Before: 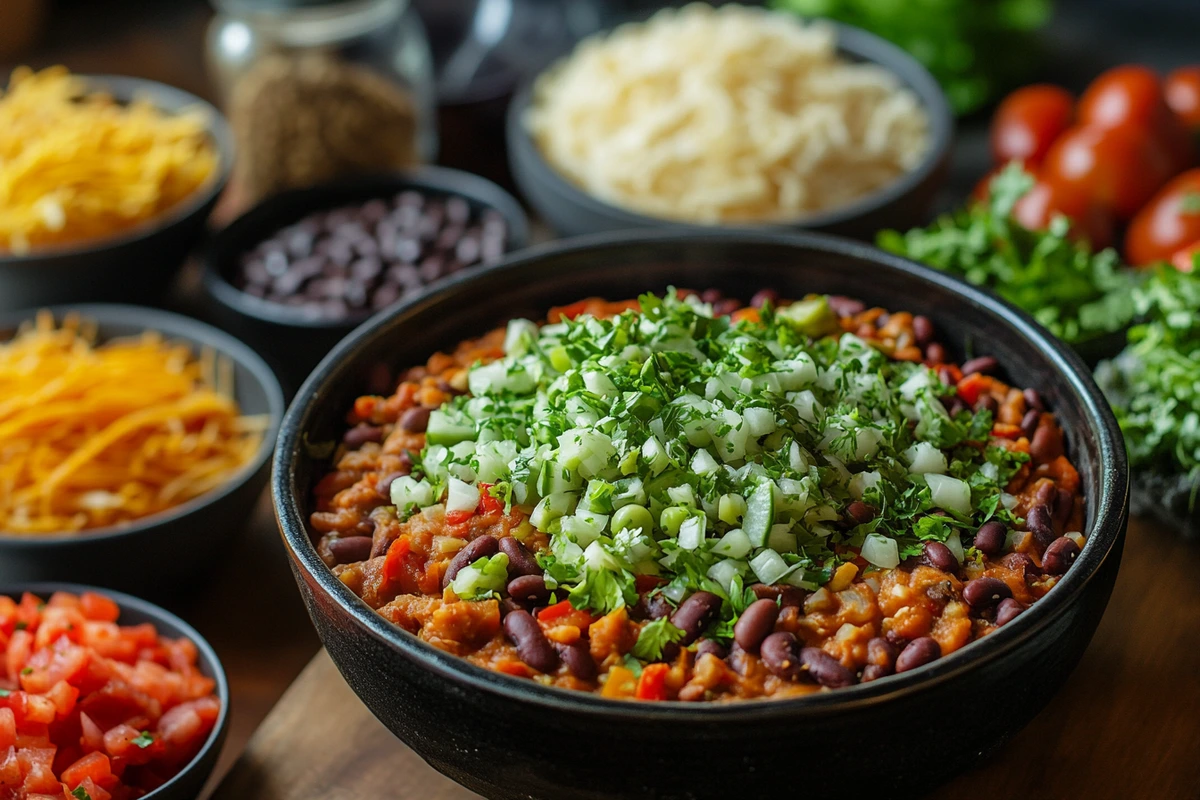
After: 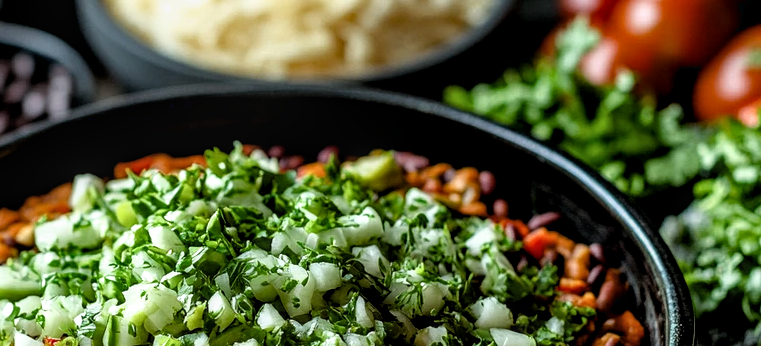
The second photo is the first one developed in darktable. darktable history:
local contrast: on, module defaults
crop: left 36.229%, top 18.235%, right 0.325%, bottom 38.454%
exposure: black level correction 0.009, exposure 0.11 EV, compensate highlight preservation false
filmic rgb: black relative exposure -8.21 EV, white relative exposure 2.2 EV, target white luminance 99.977%, hardness 7.06, latitude 74.27%, contrast 1.325, highlights saturation mix -2.3%, shadows ↔ highlights balance 30.65%
